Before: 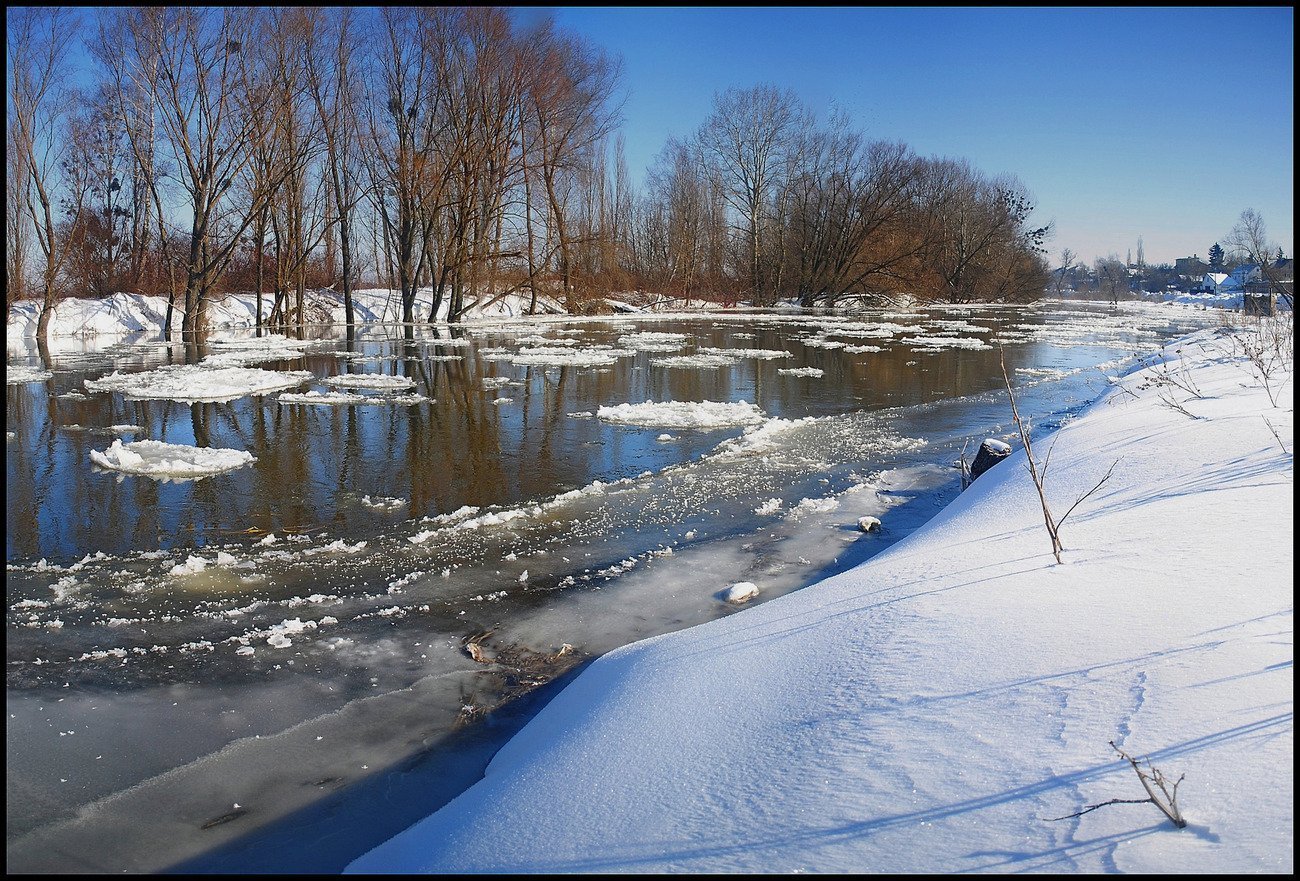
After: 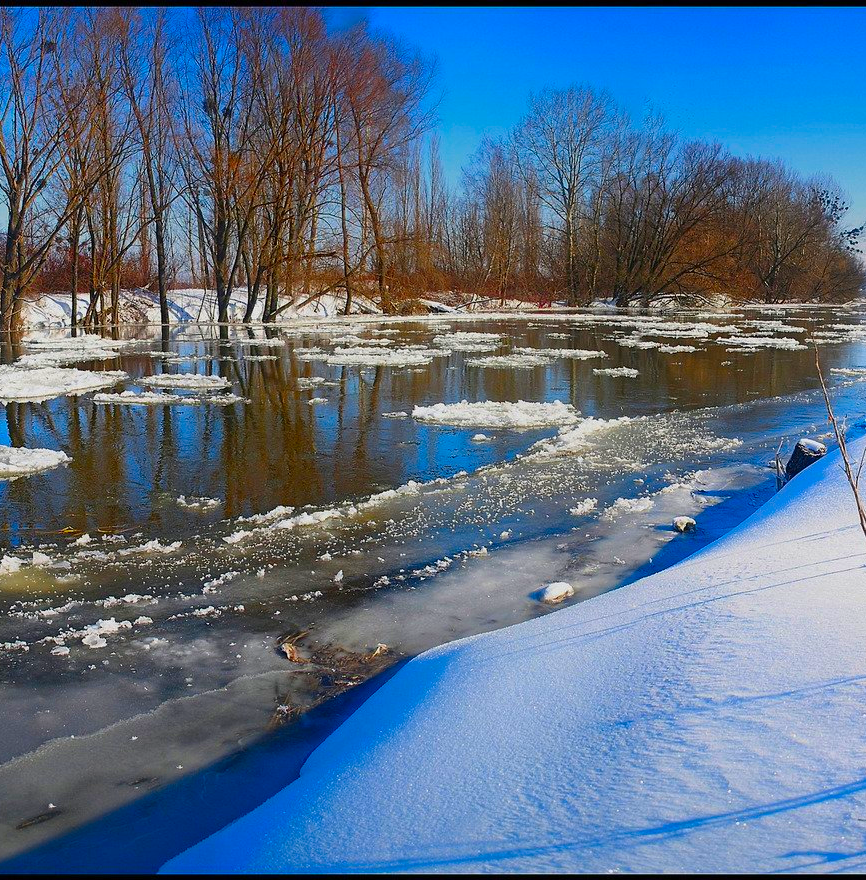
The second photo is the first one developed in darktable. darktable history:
exposure: exposure -0.177 EV, compensate highlight preservation false
color correction: saturation 1.8
crop and rotate: left 14.292%, right 19.041%
